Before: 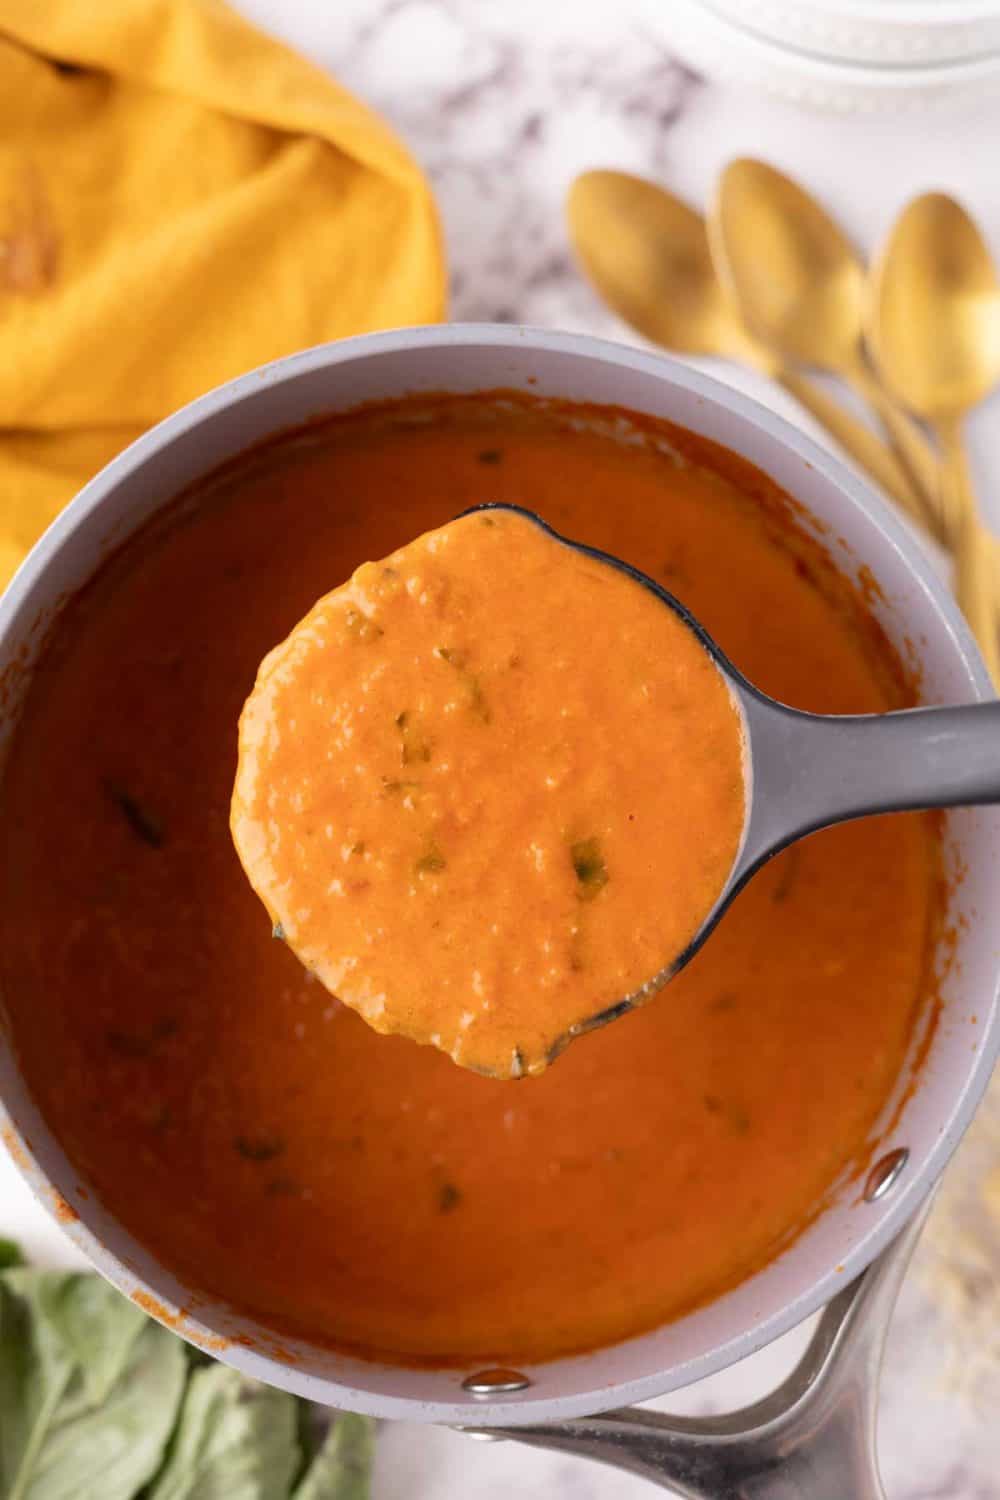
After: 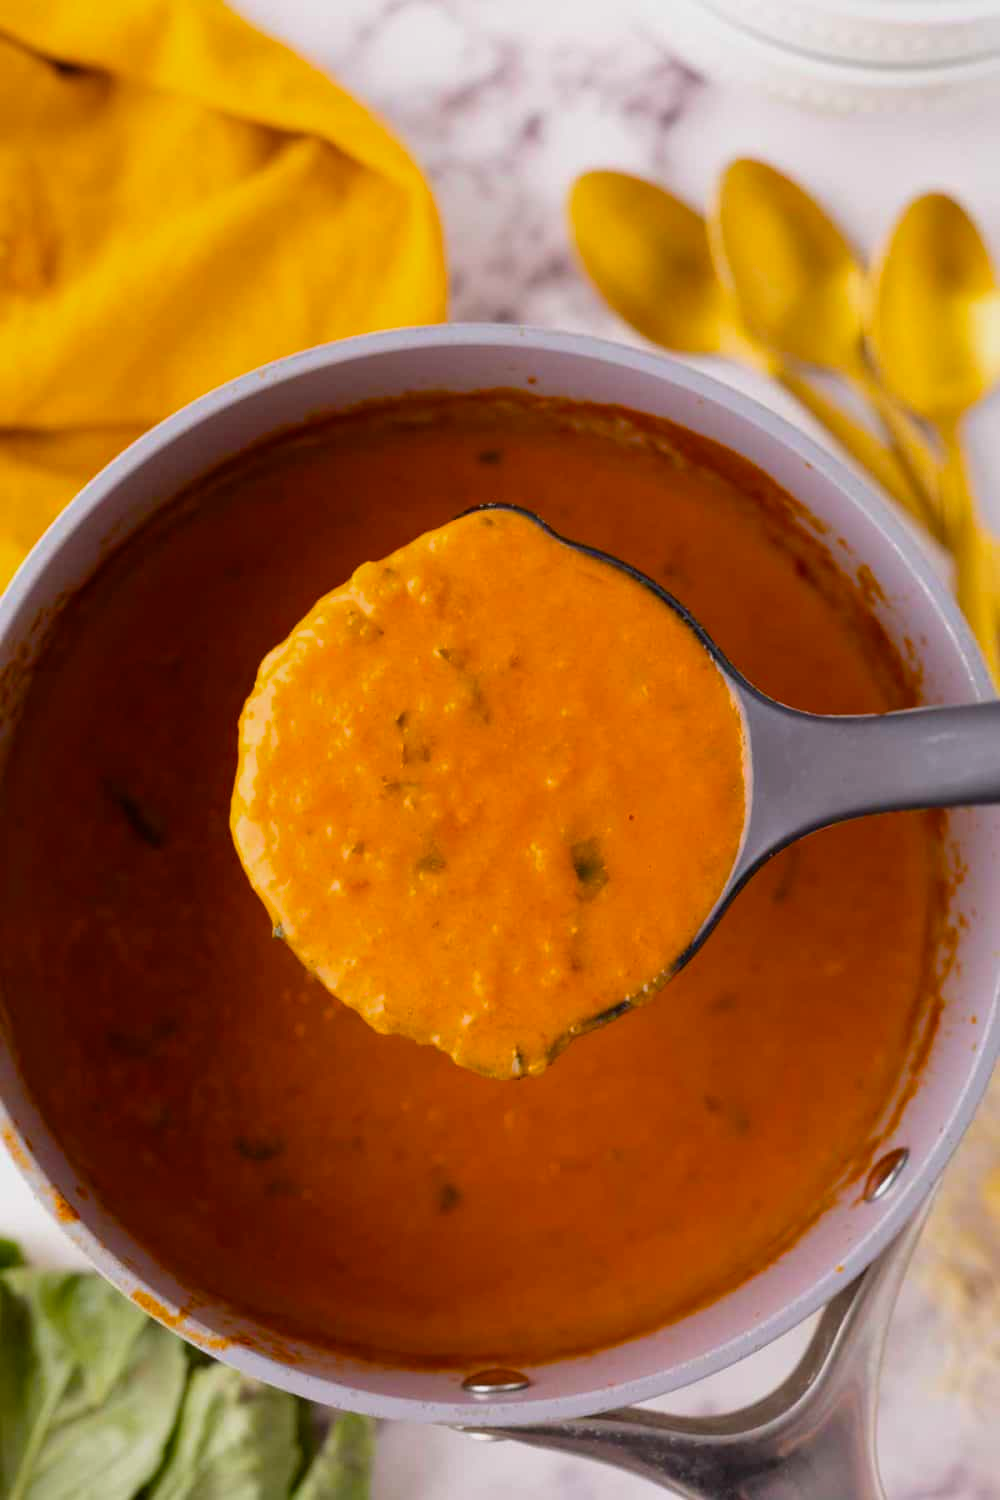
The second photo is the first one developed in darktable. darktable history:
color balance rgb: linear chroma grading › global chroma 15%, perceptual saturation grading › global saturation 30%
exposure: exposure -0.242 EV, compensate highlight preservation false
